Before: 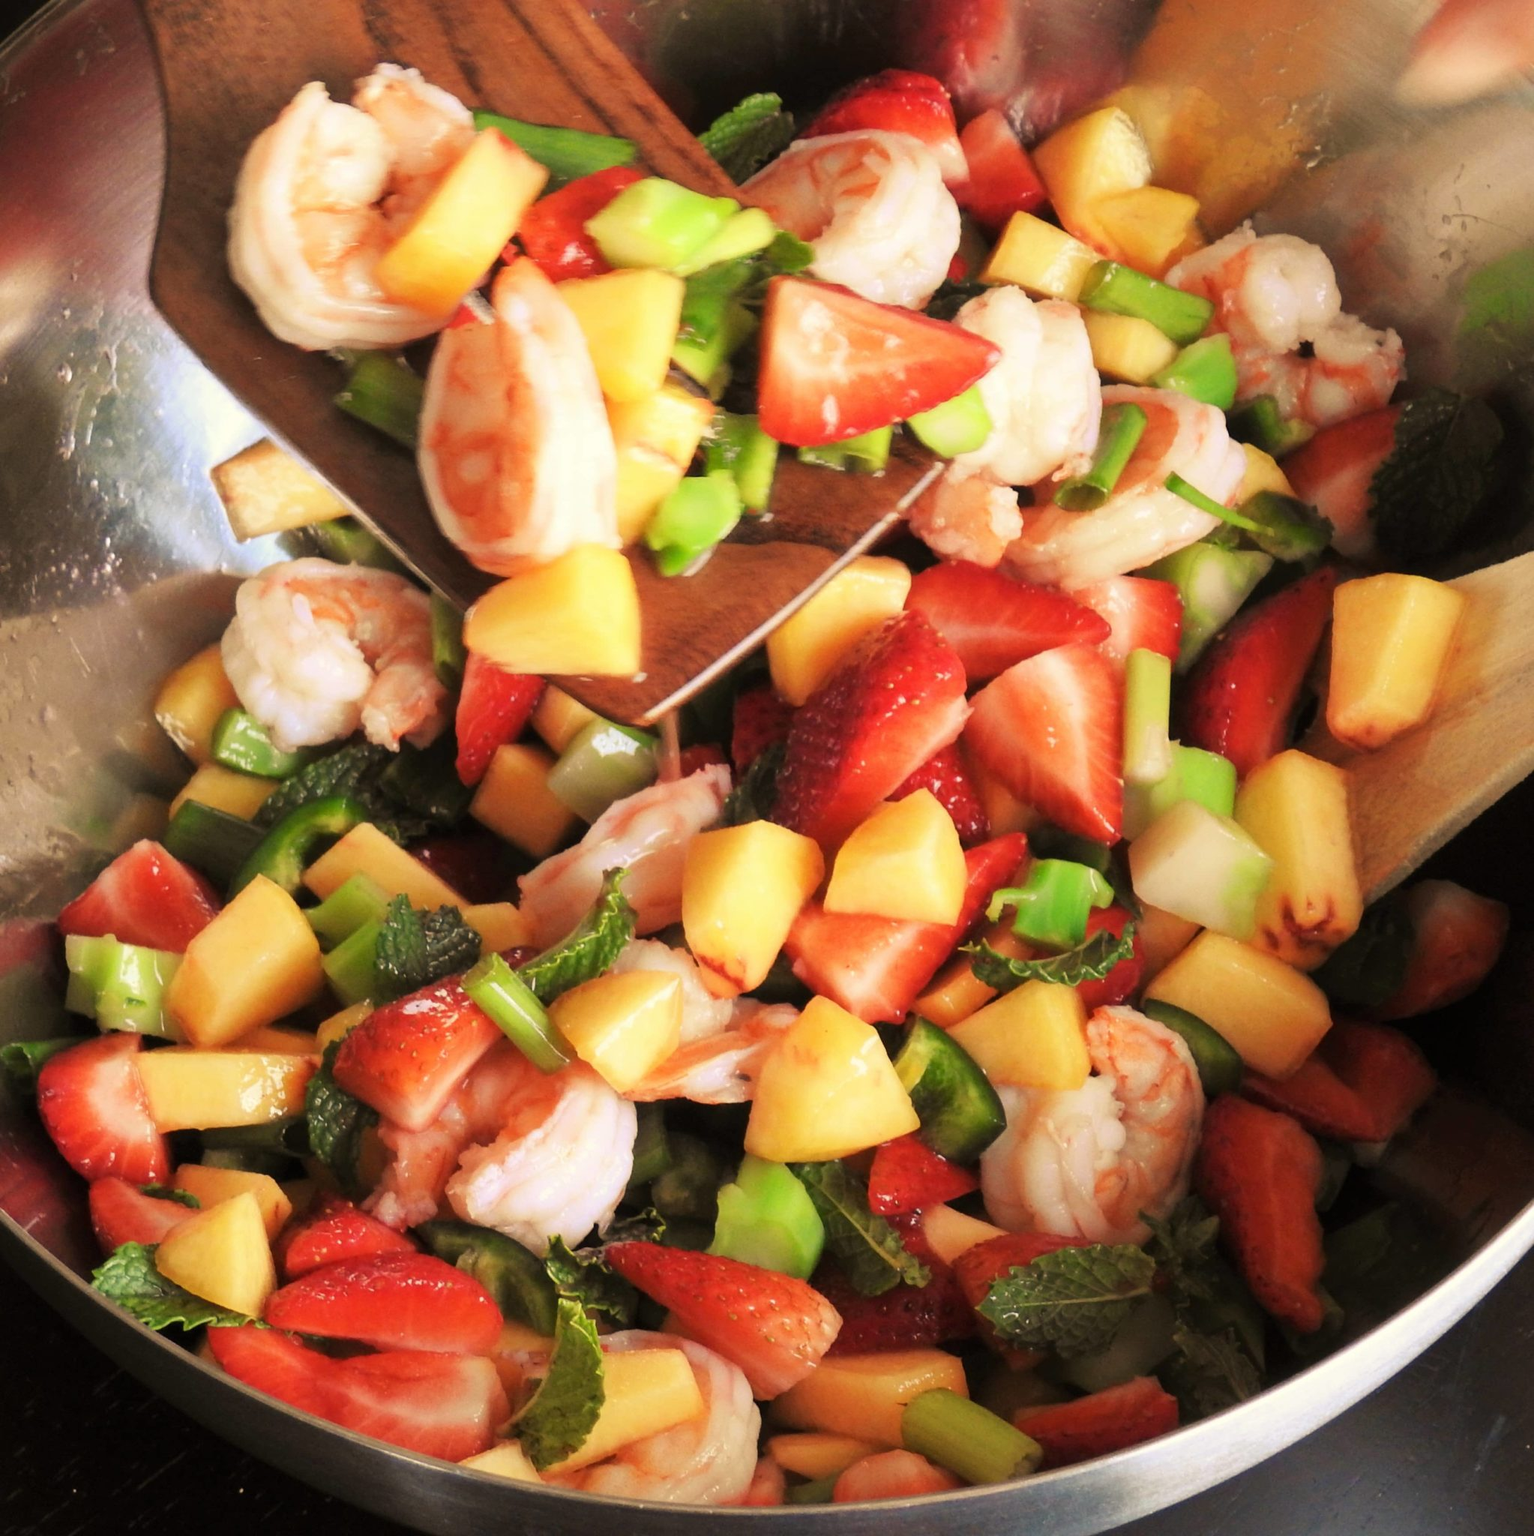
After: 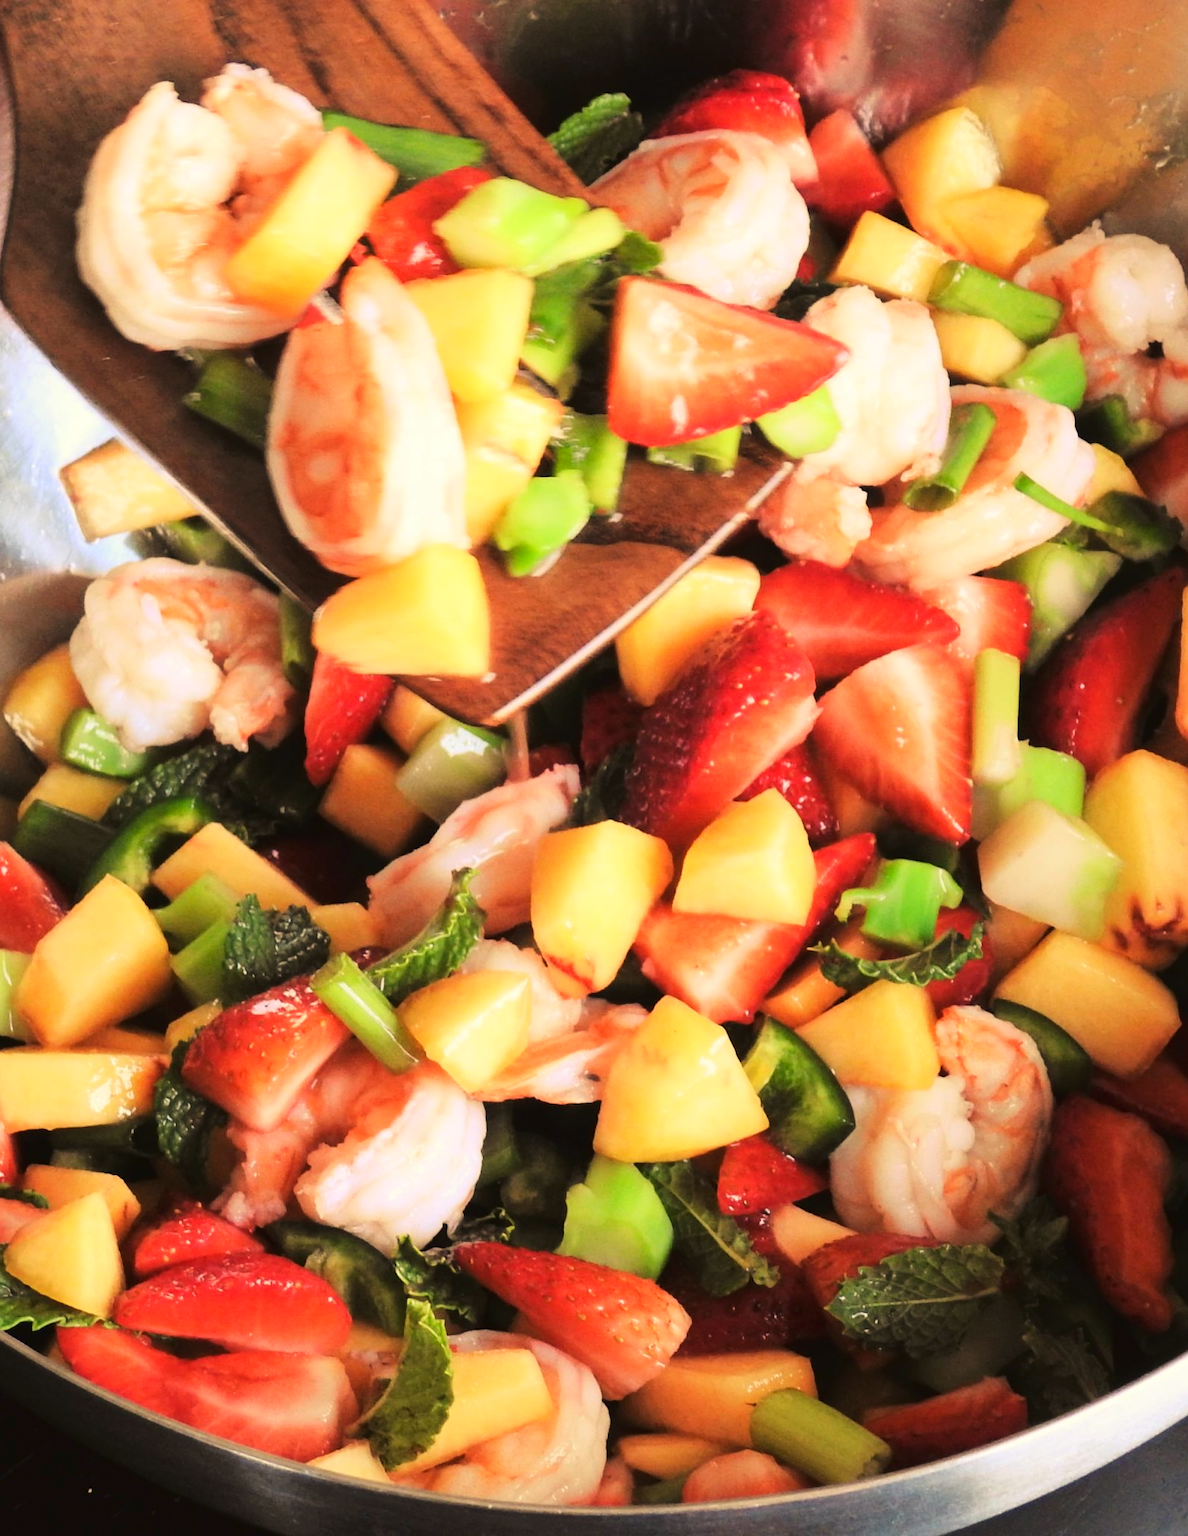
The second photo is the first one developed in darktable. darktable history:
crop: left 9.889%, right 12.618%
tone curve: curves: ch0 [(0, 0) (0.003, 0.031) (0.011, 0.033) (0.025, 0.036) (0.044, 0.045) (0.069, 0.06) (0.1, 0.079) (0.136, 0.109) (0.177, 0.15) (0.224, 0.192) (0.277, 0.262) (0.335, 0.347) (0.399, 0.433) (0.468, 0.528) (0.543, 0.624) (0.623, 0.705) (0.709, 0.788) (0.801, 0.865) (0.898, 0.933) (1, 1)], color space Lab, linked channels, preserve colors none
